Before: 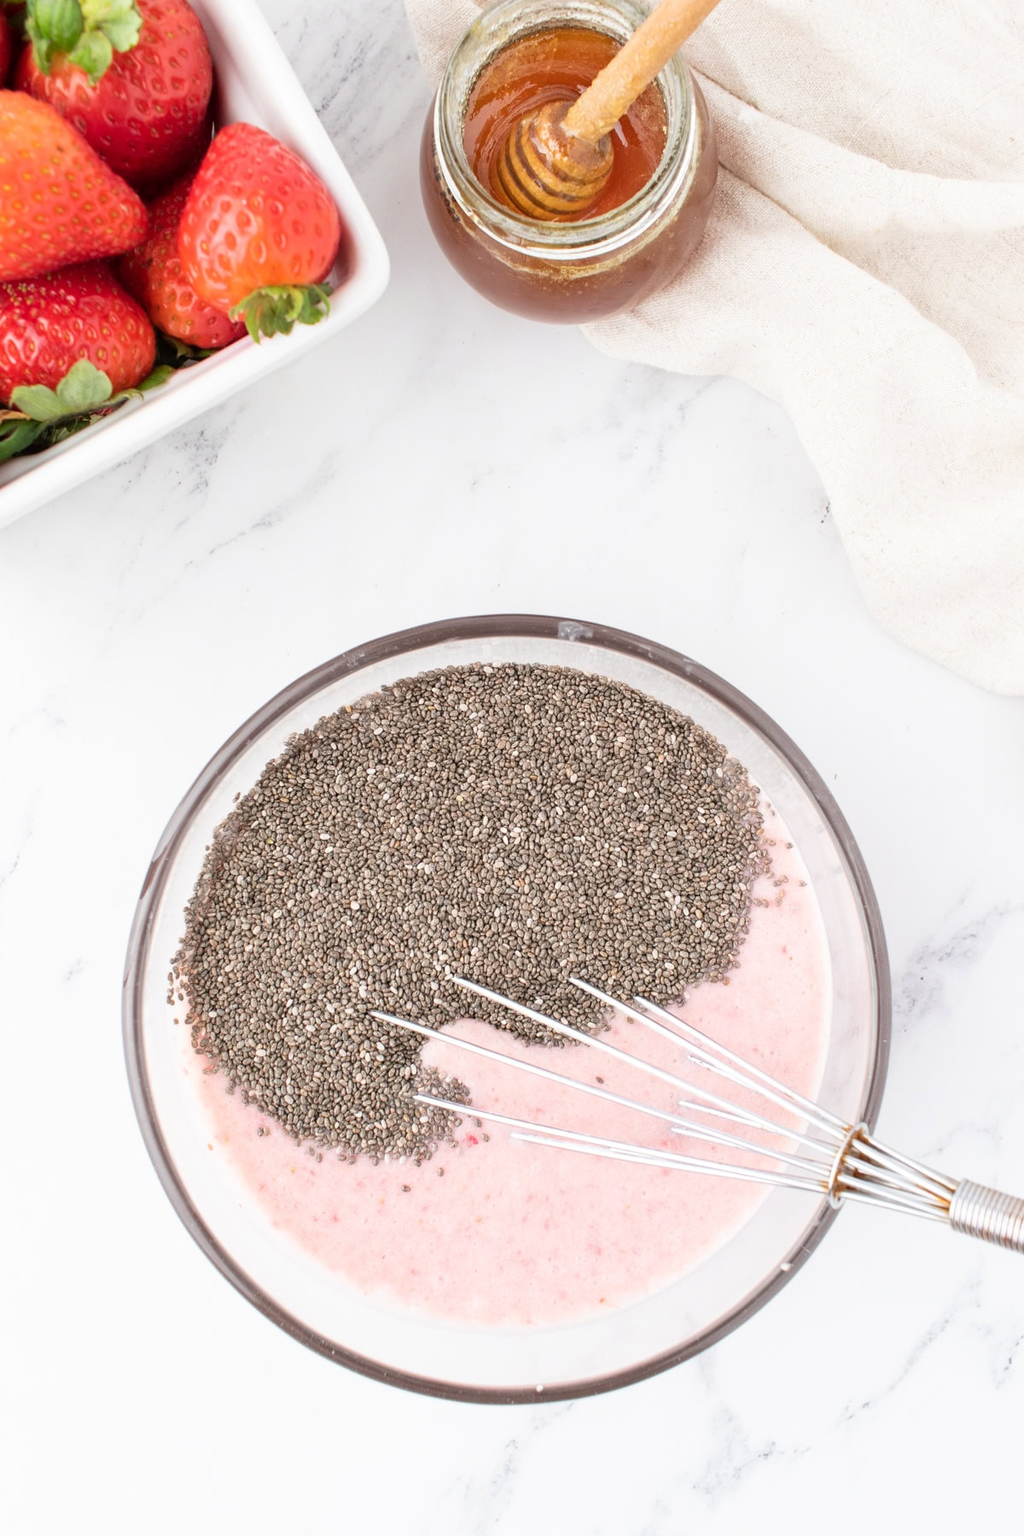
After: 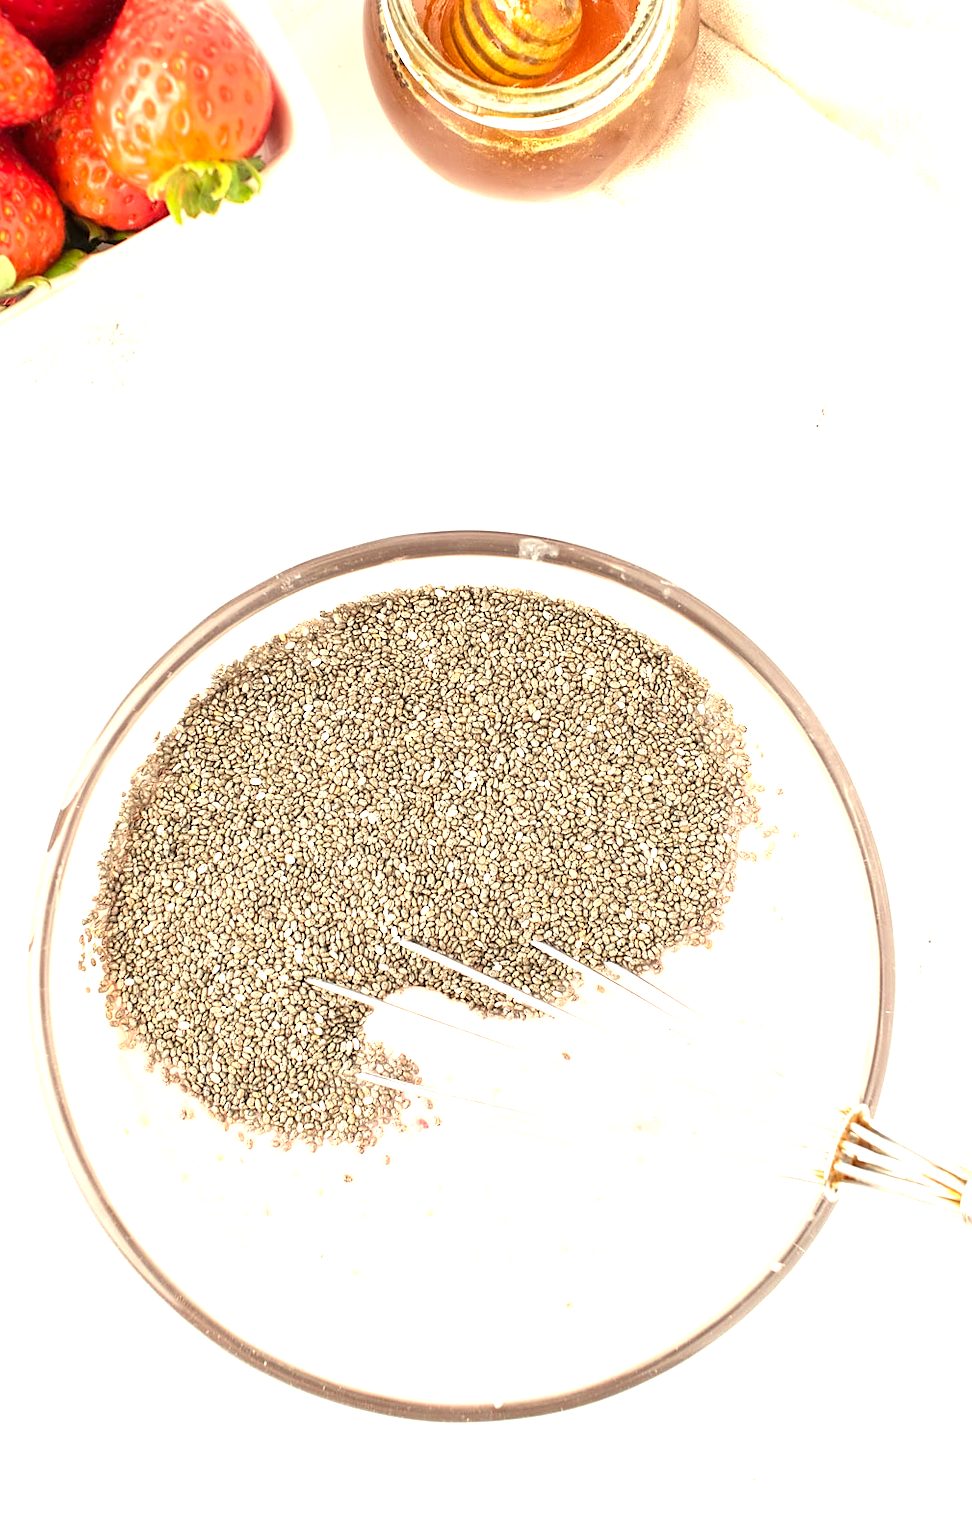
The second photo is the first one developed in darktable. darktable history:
exposure: black level correction 0, exposure 1.105 EV, compensate highlight preservation false
crop and rotate: left 9.63%, top 9.427%, right 6.171%, bottom 1.96%
color correction: highlights a* 1.43, highlights b* 17.47
sharpen: radius 1.018, threshold 1.044
